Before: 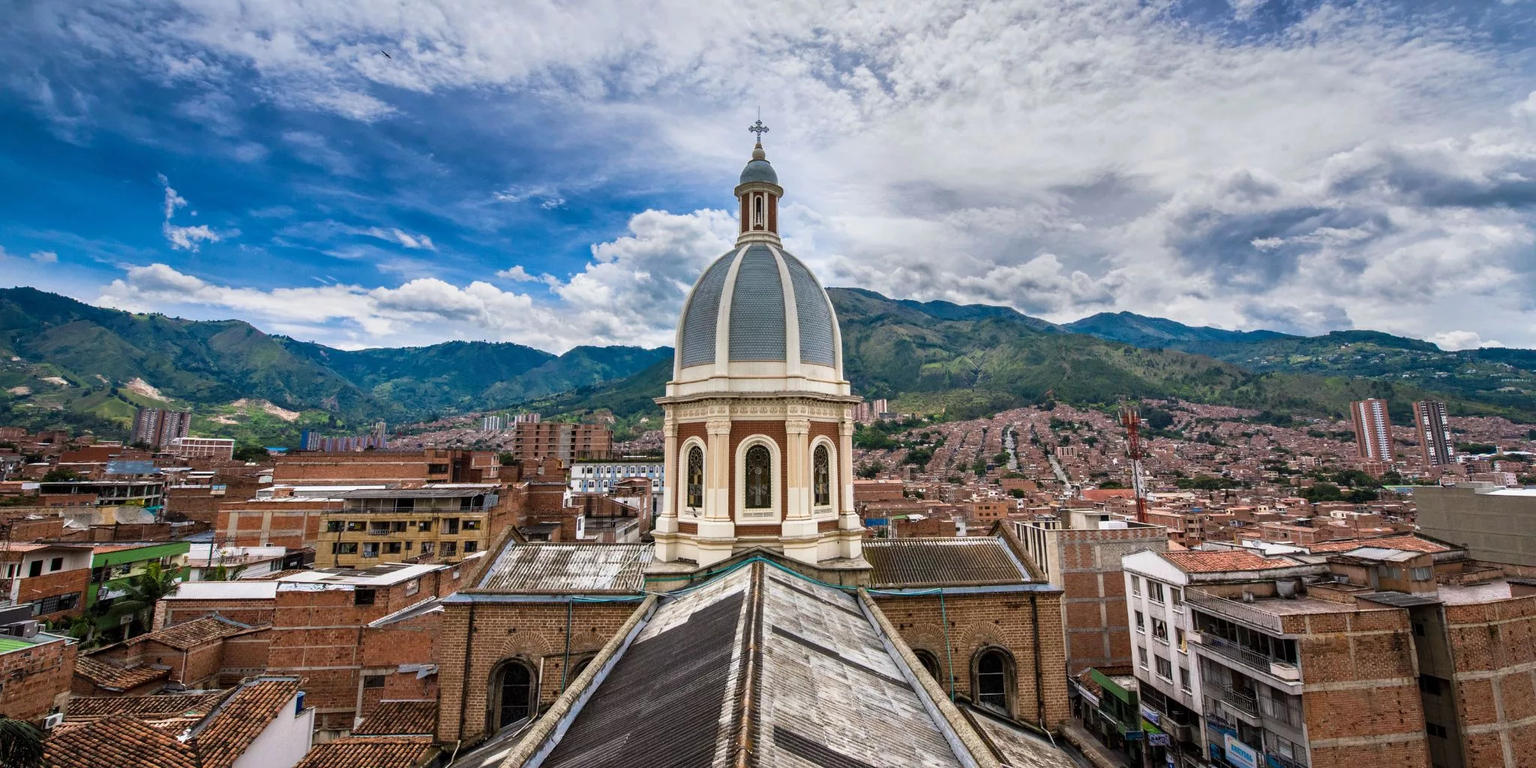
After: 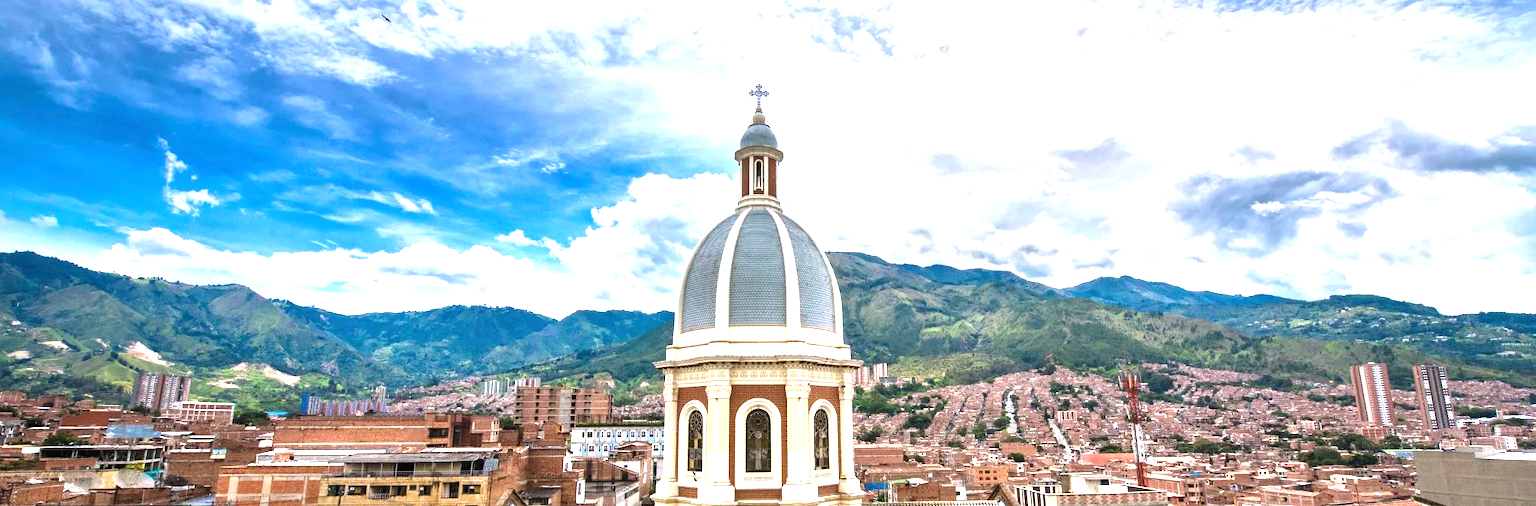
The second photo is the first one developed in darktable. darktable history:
exposure: black level correction 0, exposure 1.377 EV, compensate exposure bias true, compensate highlight preservation false
crop and rotate: top 4.781%, bottom 29.206%
